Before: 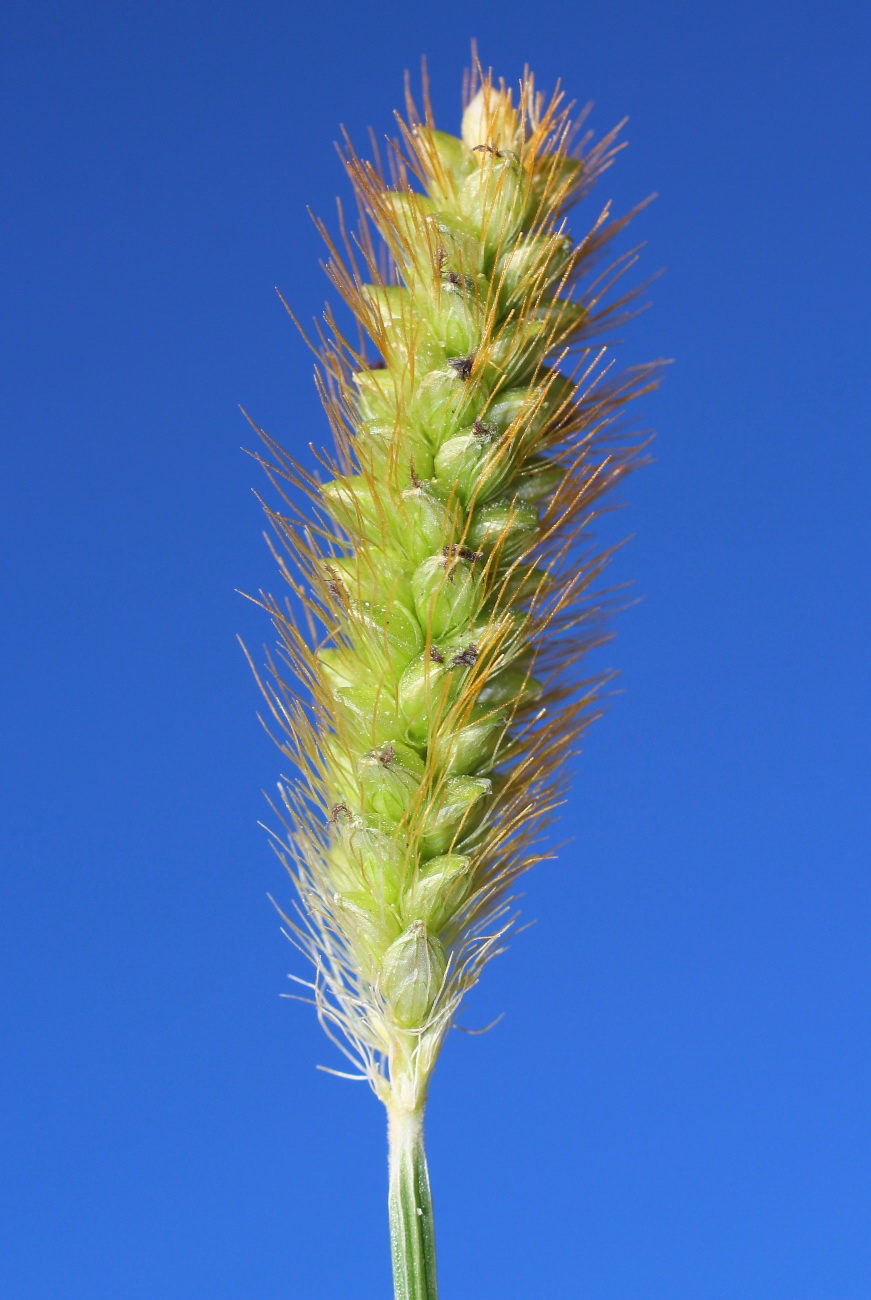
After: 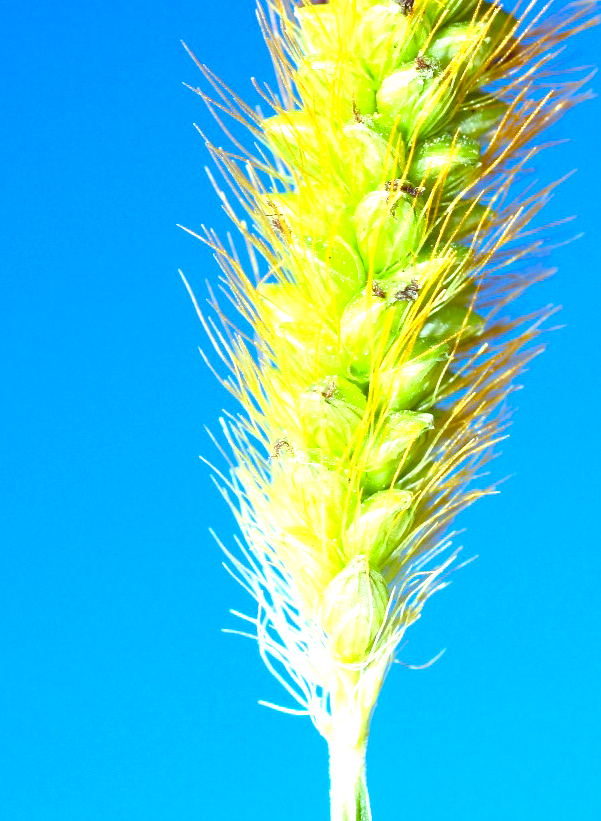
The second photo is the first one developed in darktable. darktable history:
crop: left 6.719%, top 28.12%, right 24.23%, bottom 8.653%
exposure: black level correction 0.001, exposure 1.302 EV, compensate highlight preservation false
color balance rgb: highlights gain › luminance 15.293%, highlights gain › chroma 6.907%, highlights gain › hue 128.41°, linear chroma grading › global chroma 9.106%, perceptual saturation grading › global saturation 26.645%, perceptual saturation grading › highlights -27.933%, perceptual saturation grading › mid-tones 15.653%, perceptual saturation grading › shadows 34.199%, global vibrance 11.083%
